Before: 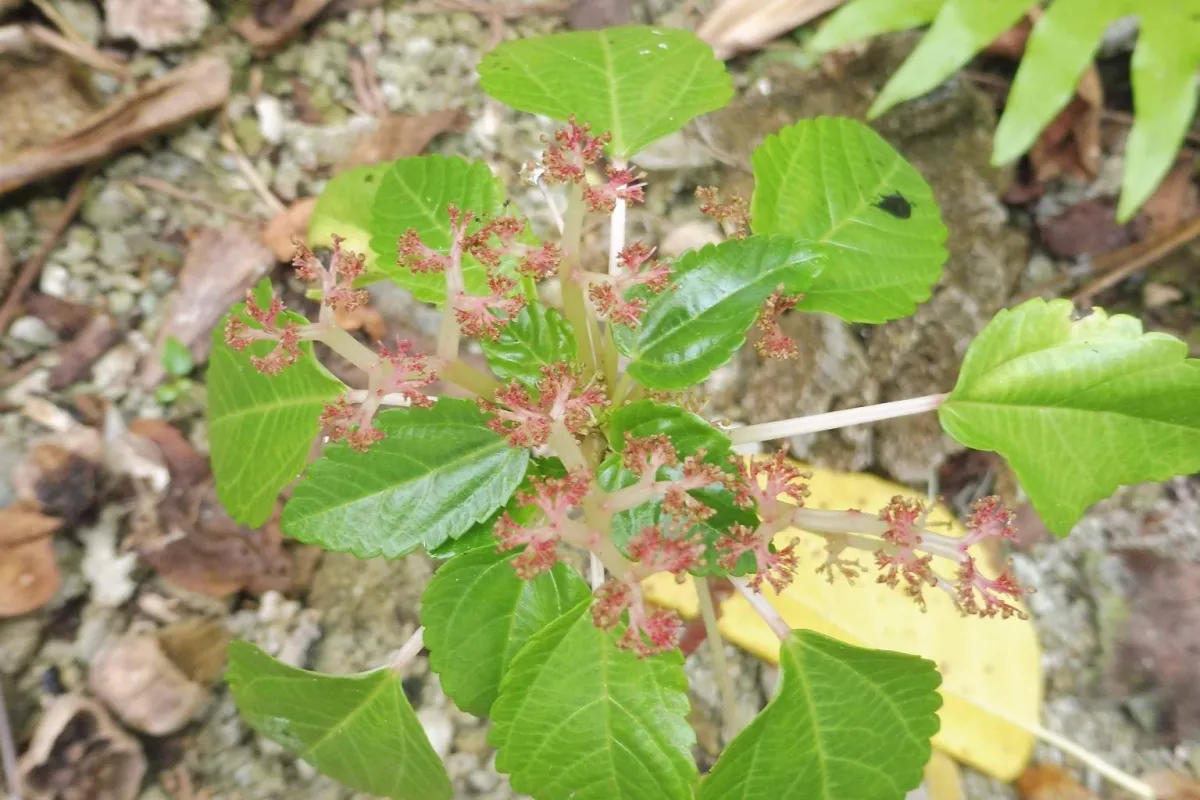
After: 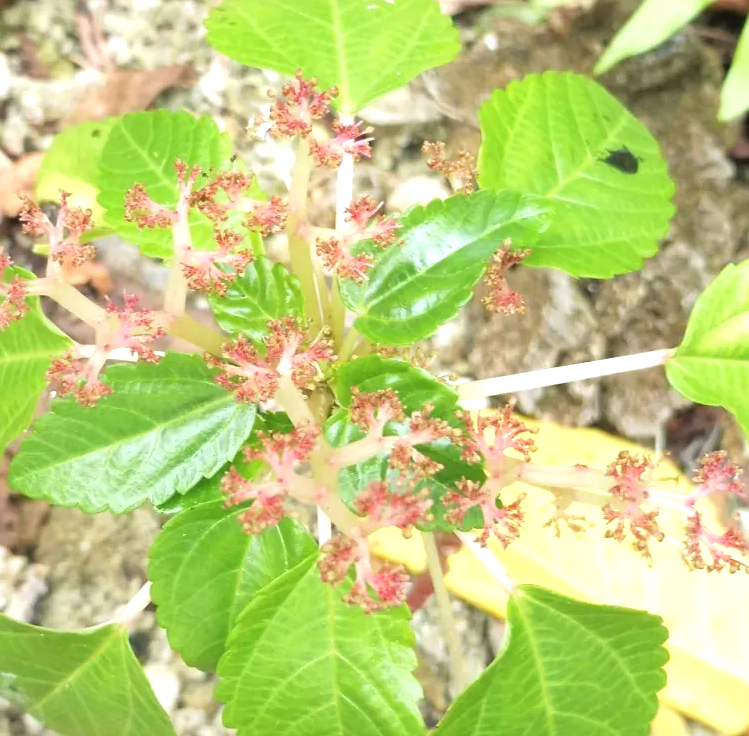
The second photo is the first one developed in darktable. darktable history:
tone equalizer: -8 EV -0.788 EV, -7 EV -0.721 EV, -6 EV -0.594 EV, -5 EV -0.391 EV, -3 EV 0.391 EV, -2 EV 0.6 EV, -1 EV 0.682 EV, +0 EV 0.777 EV
crop and rotate: left 22.75%, top 5.631%, right 14.774%, bottom 2.345%
